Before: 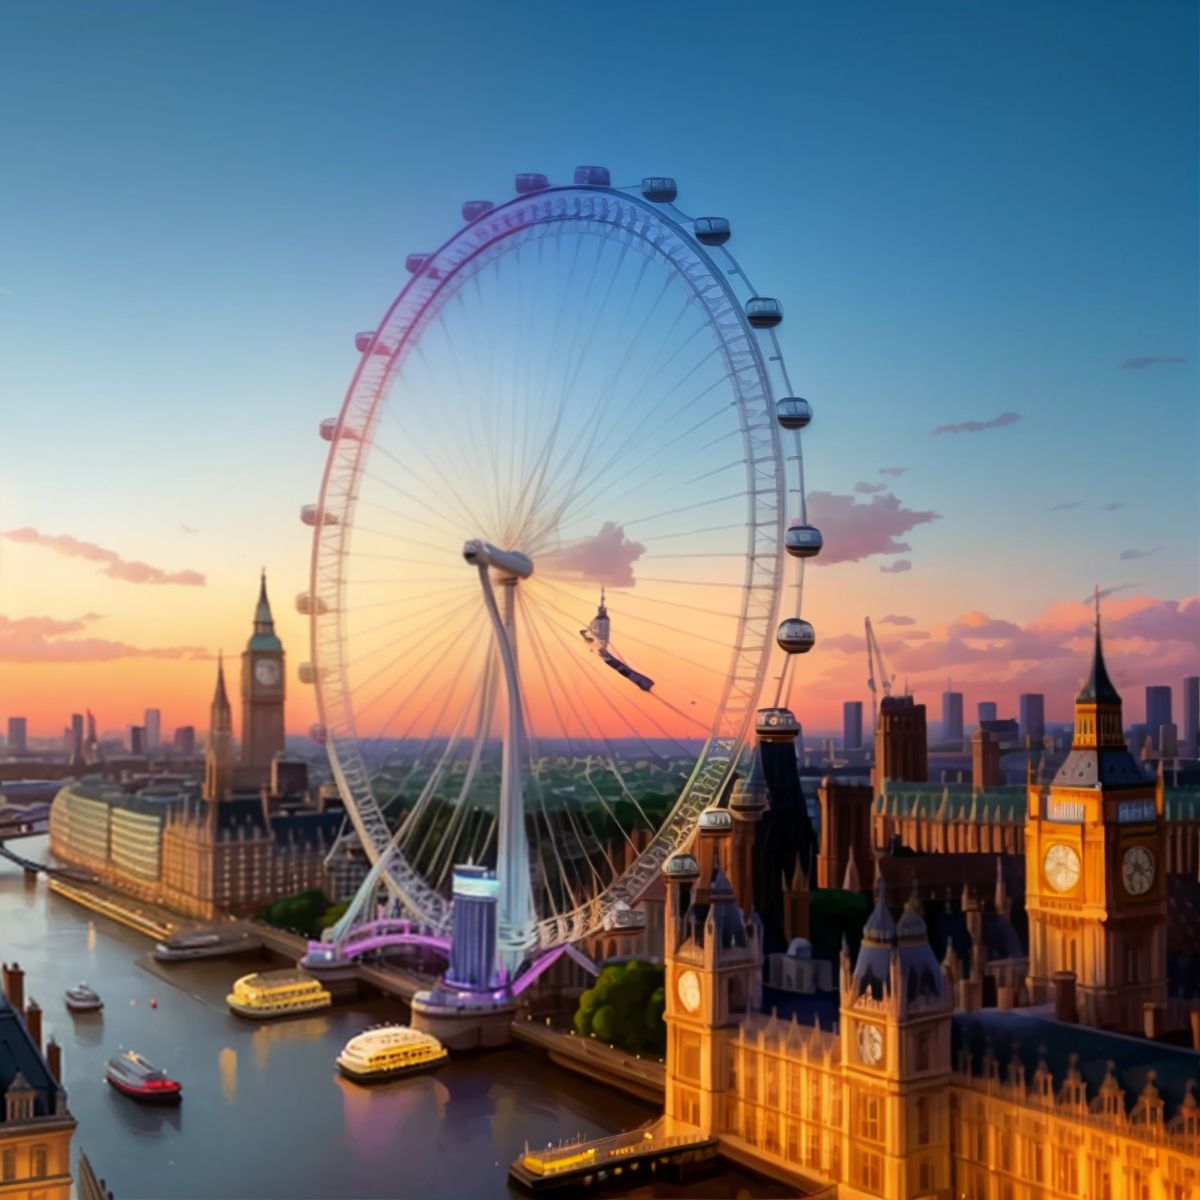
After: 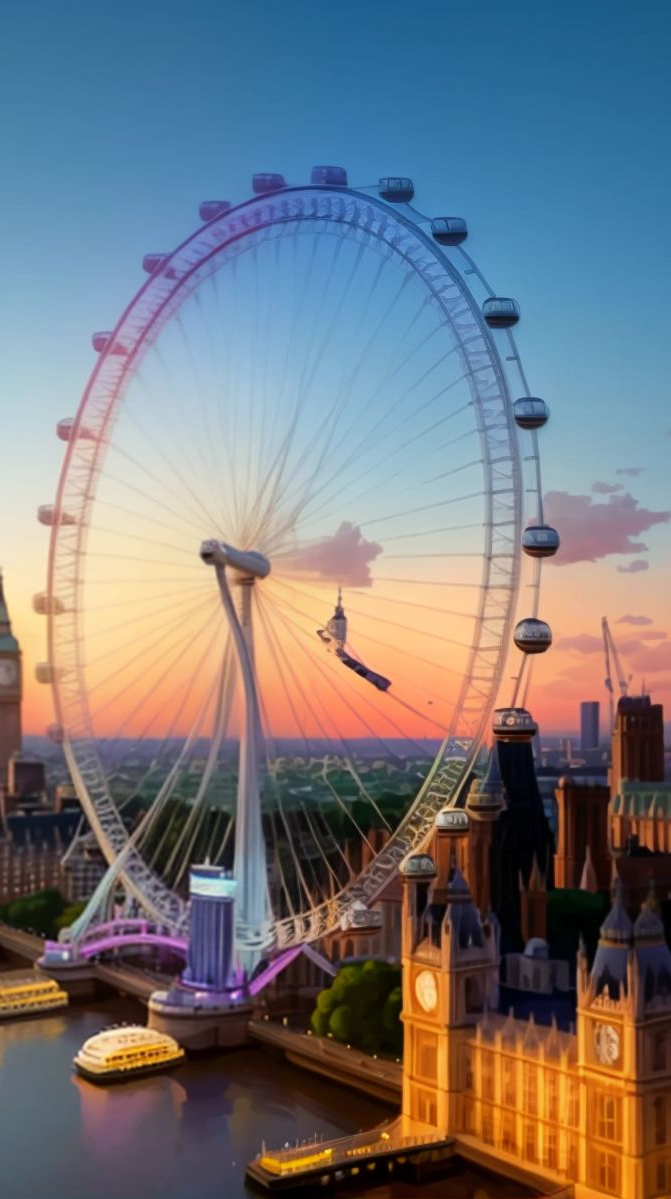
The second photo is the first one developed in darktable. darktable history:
crop: left 21.939%, right 22.127%, bottom 0.007%
